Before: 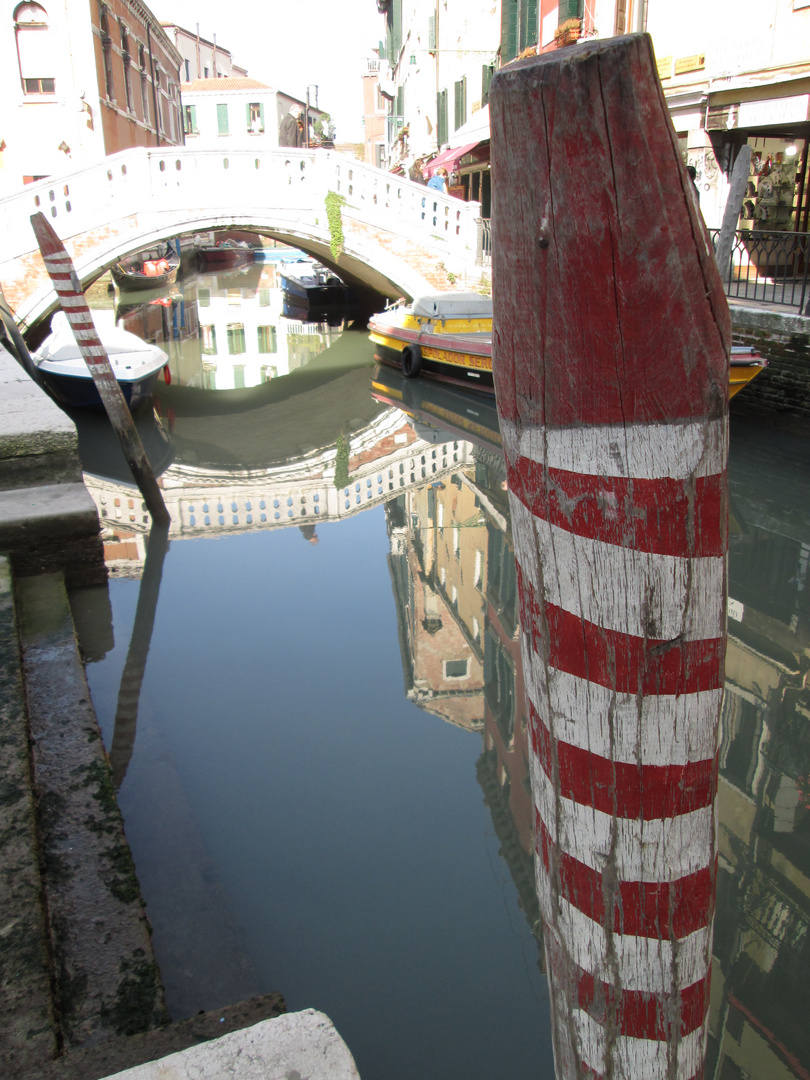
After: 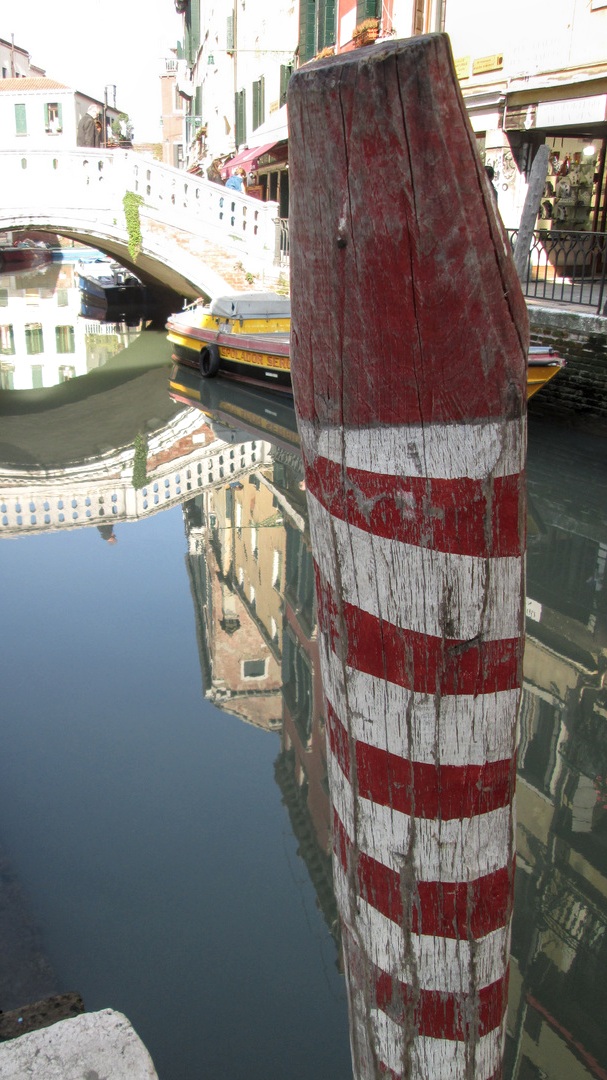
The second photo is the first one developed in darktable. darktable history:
crop and rotate: left 25.014%
local contrast: on, module defaults
tone equalizer: on, module defaults
